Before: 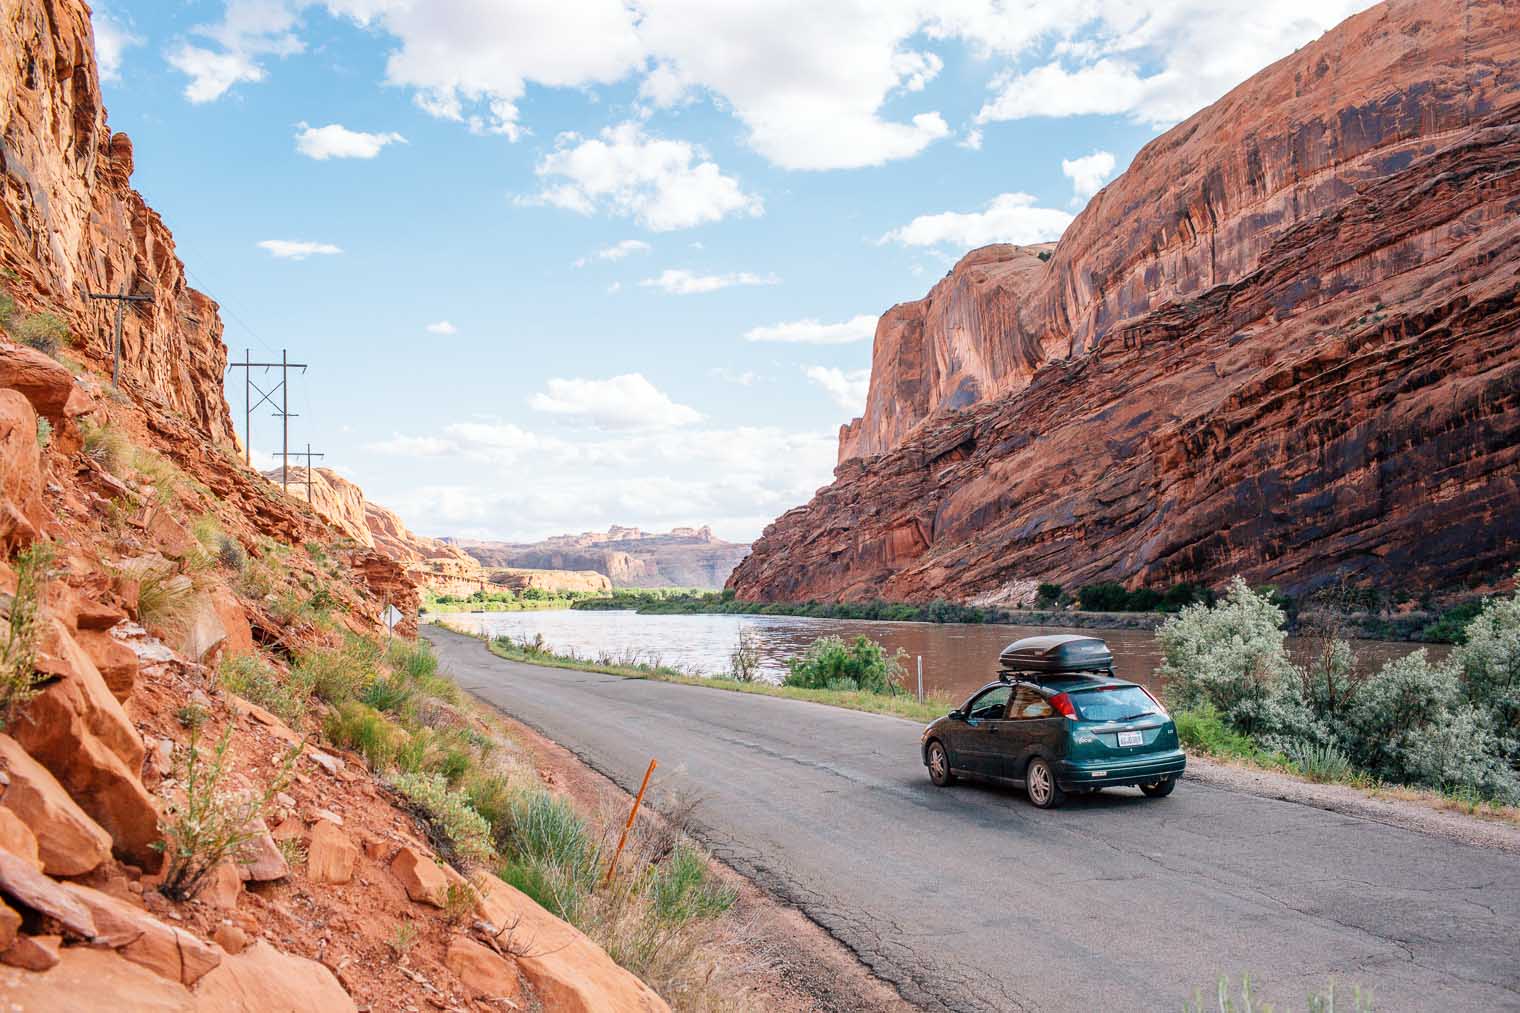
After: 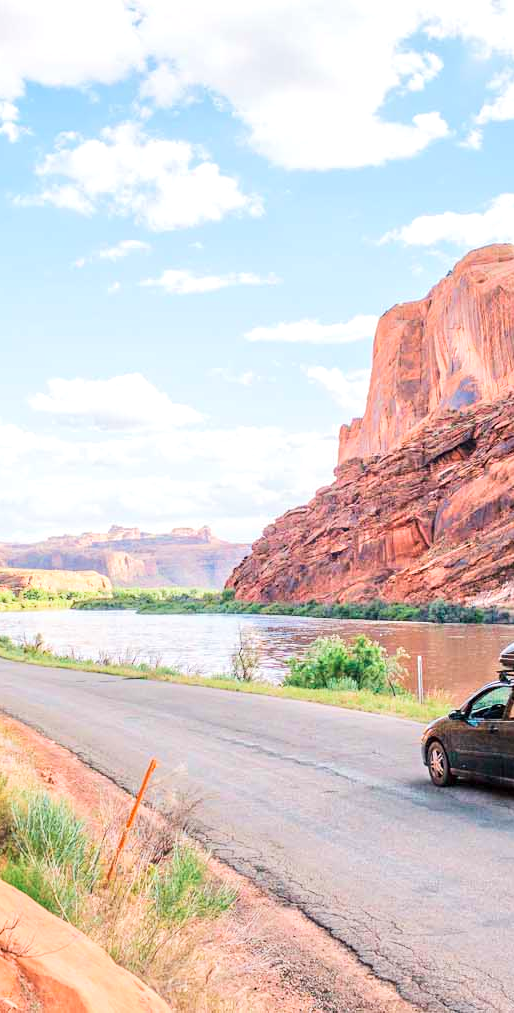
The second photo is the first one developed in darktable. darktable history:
tone equalizer: -7 EV 0.155 EV, -6 EV 0.569 EV, -5 EV 1.16 EV, -4 EV 1.34 EV, -3 EV 1.13 EV, -2 EV 0.6 EV, -1 EV 0.165 EV, edges refinement/feathering 500, mask exposure compensation -1.57 EV, preserve details guided filter
velvia: on, module defaults
crop: left 32.954%, right 33.184%
